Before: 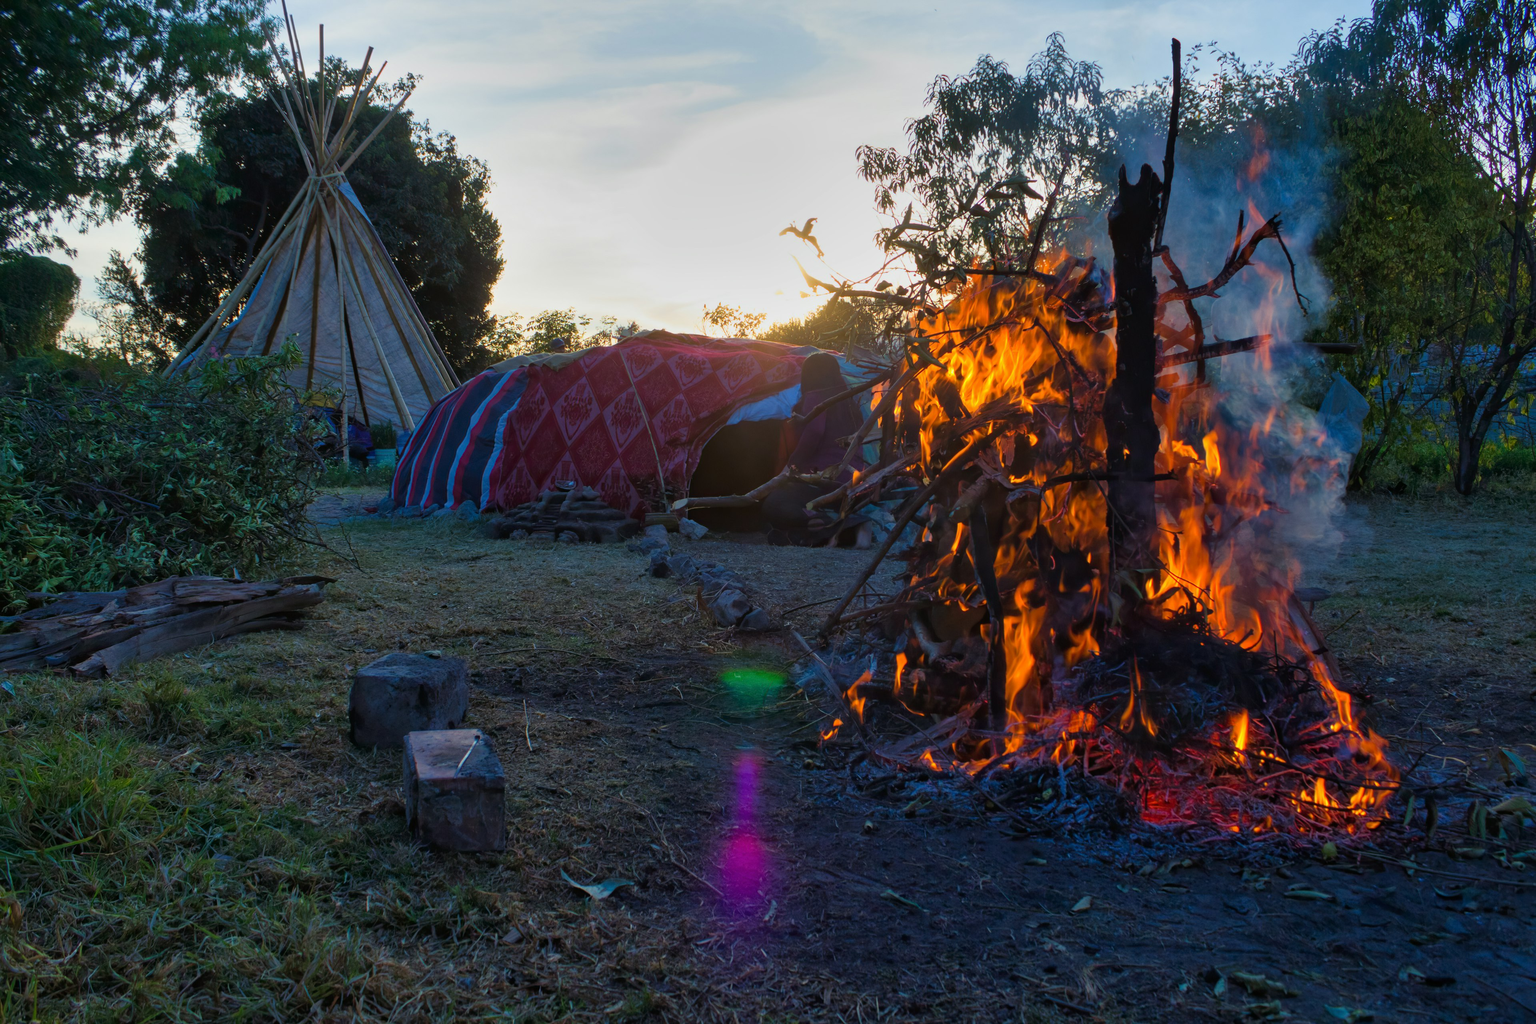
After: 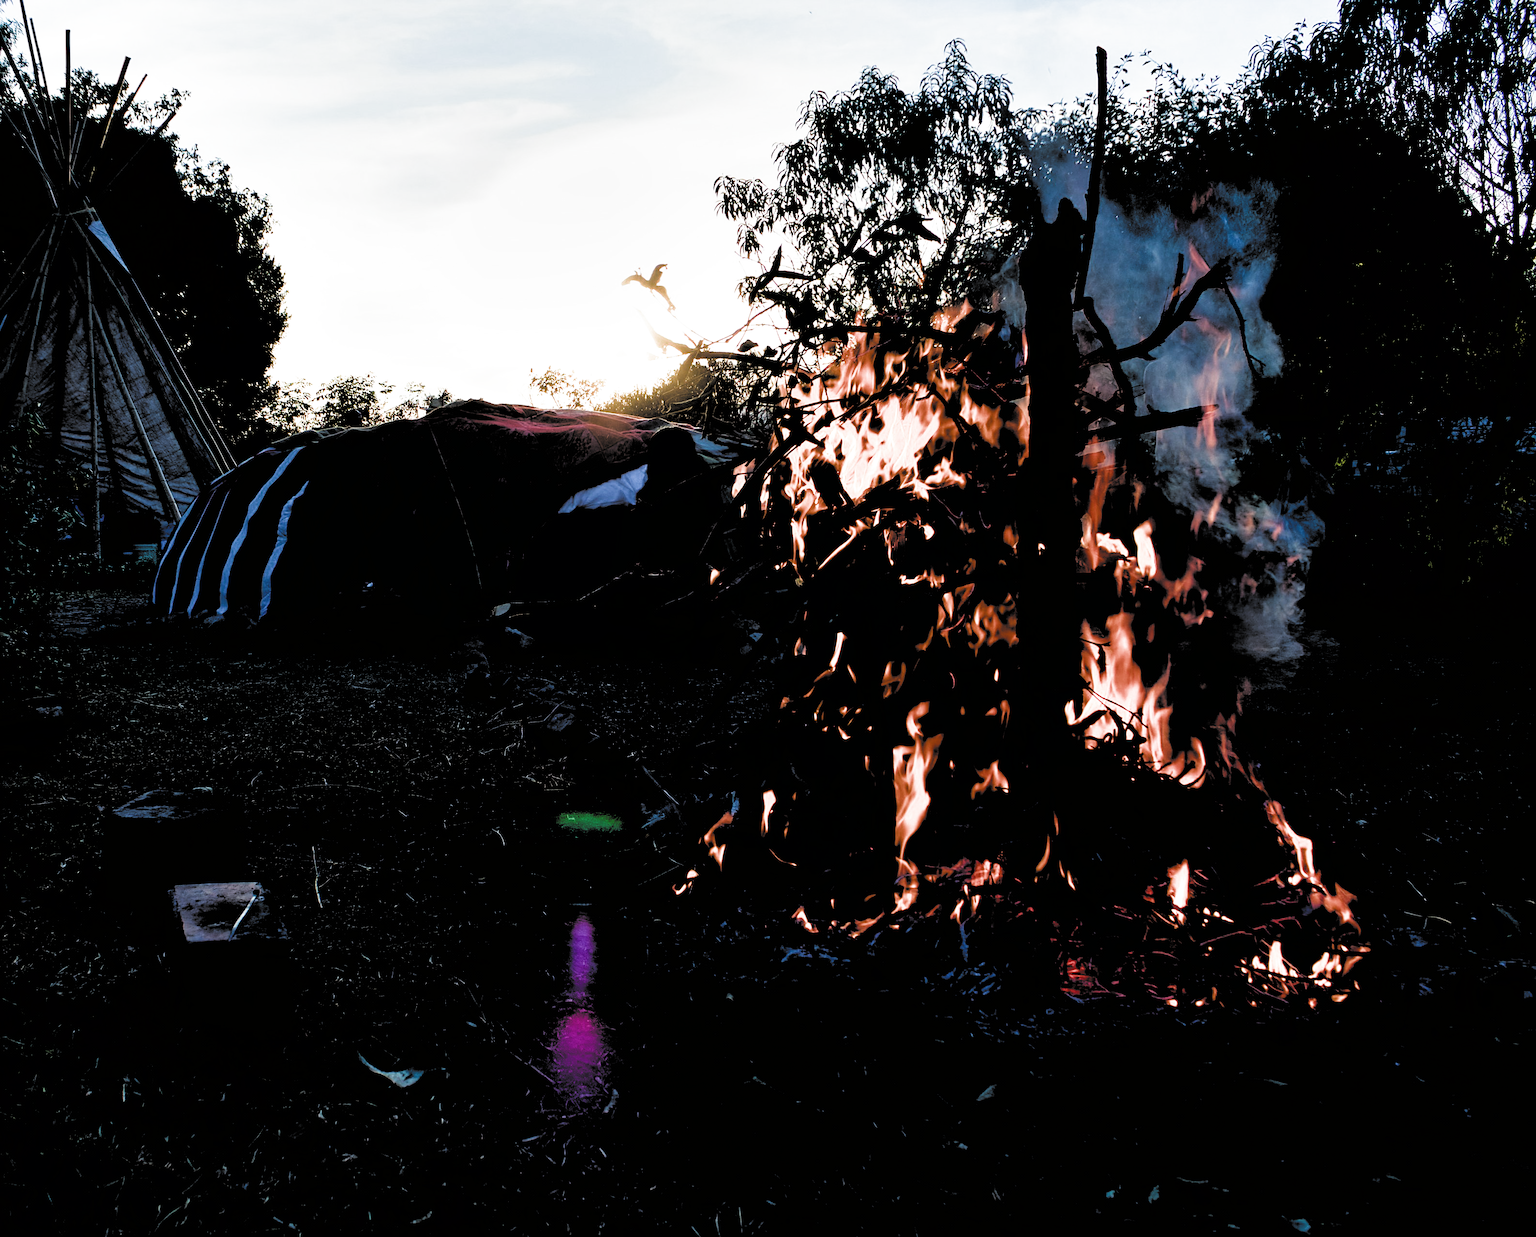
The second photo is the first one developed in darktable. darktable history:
sharpen: on, module defaults
crop: left 17.315%, bottom 0.049%
filmic rgb: black relative exposure -1.04 EV, white relative exposure 2.06 EV, hardness 1.6, contrast 2.237, color science v4 (2020)
